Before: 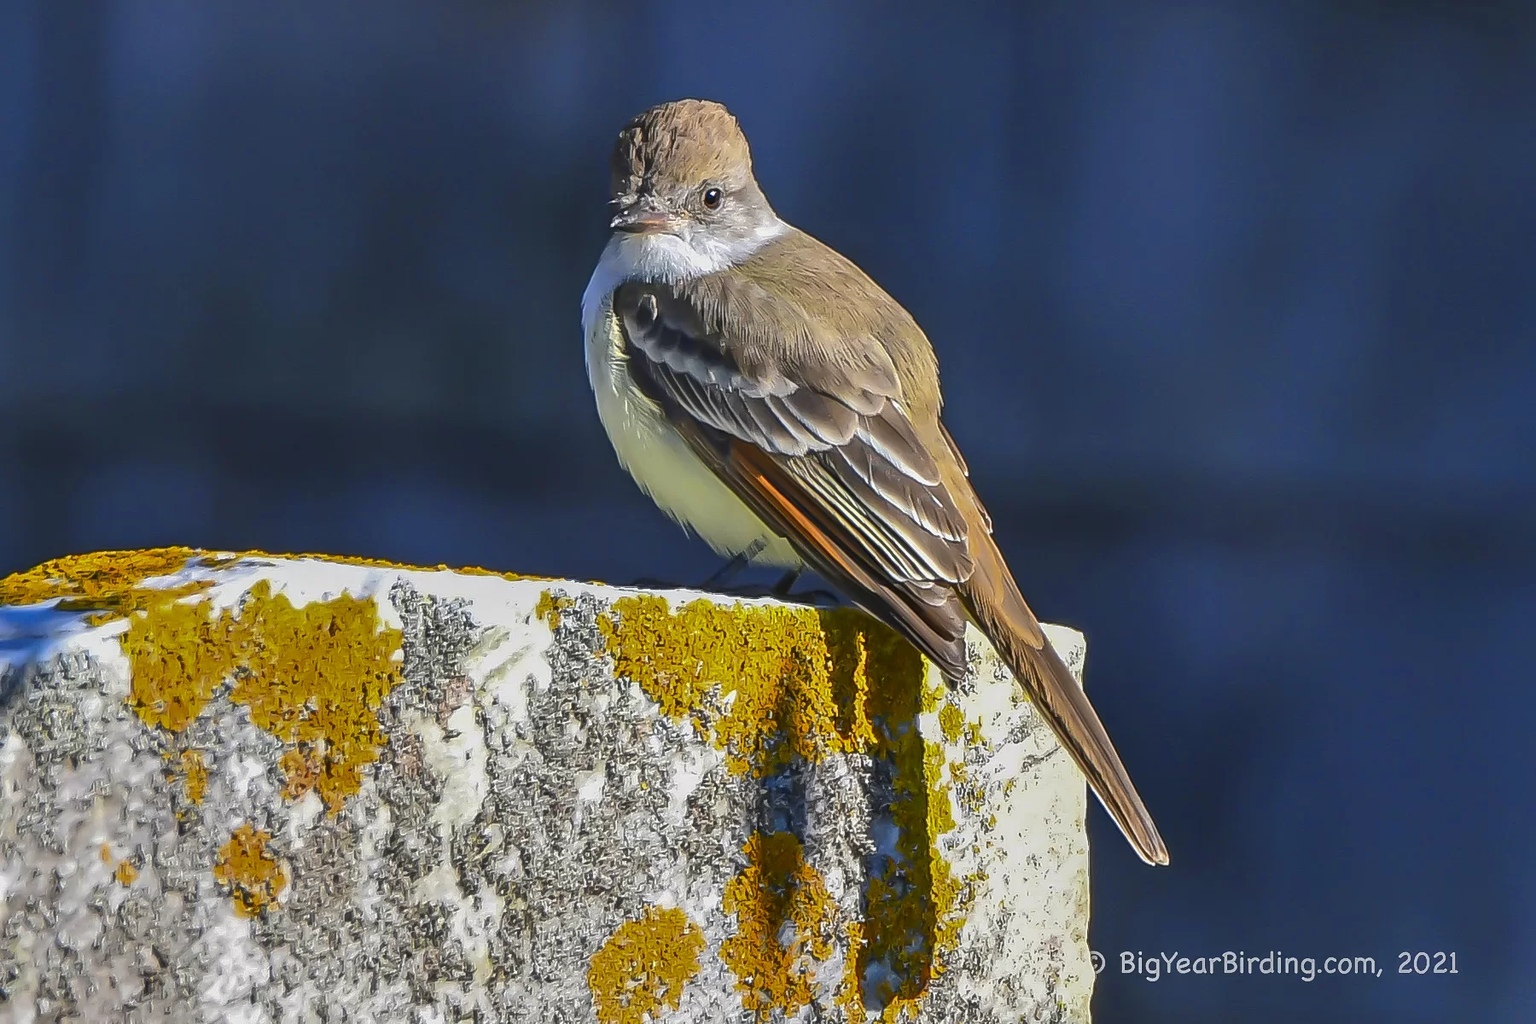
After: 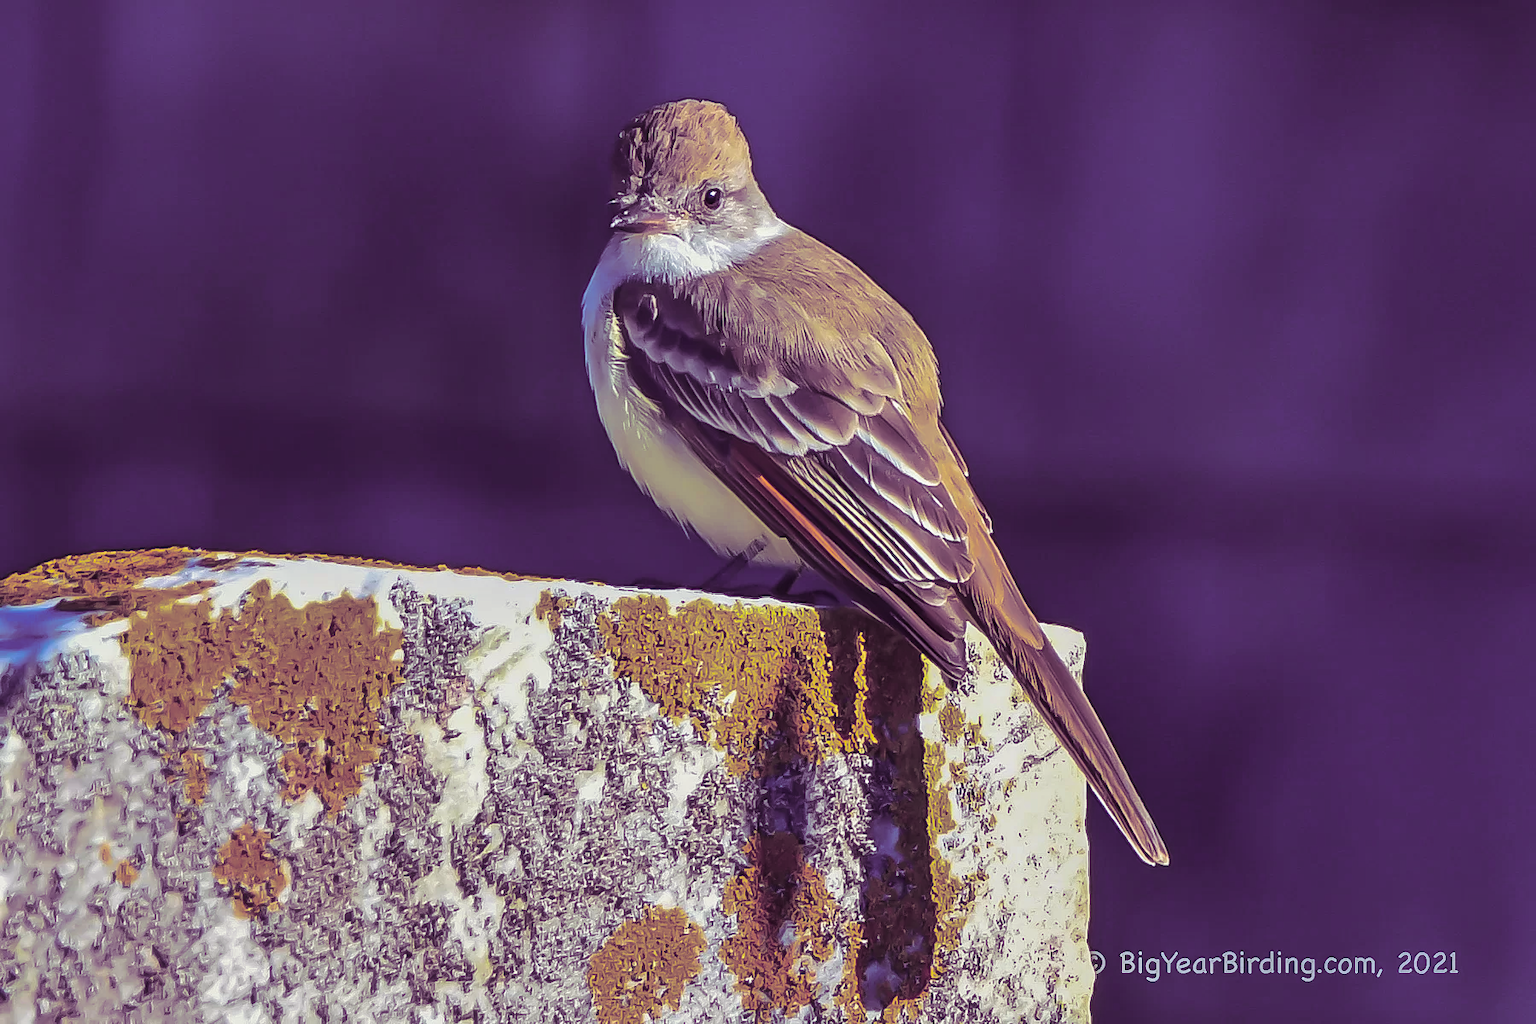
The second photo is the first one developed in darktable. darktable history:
split-toning: shadows › hue 277.2°, shadows › saturation 0.74
velvia: on, module defaults
